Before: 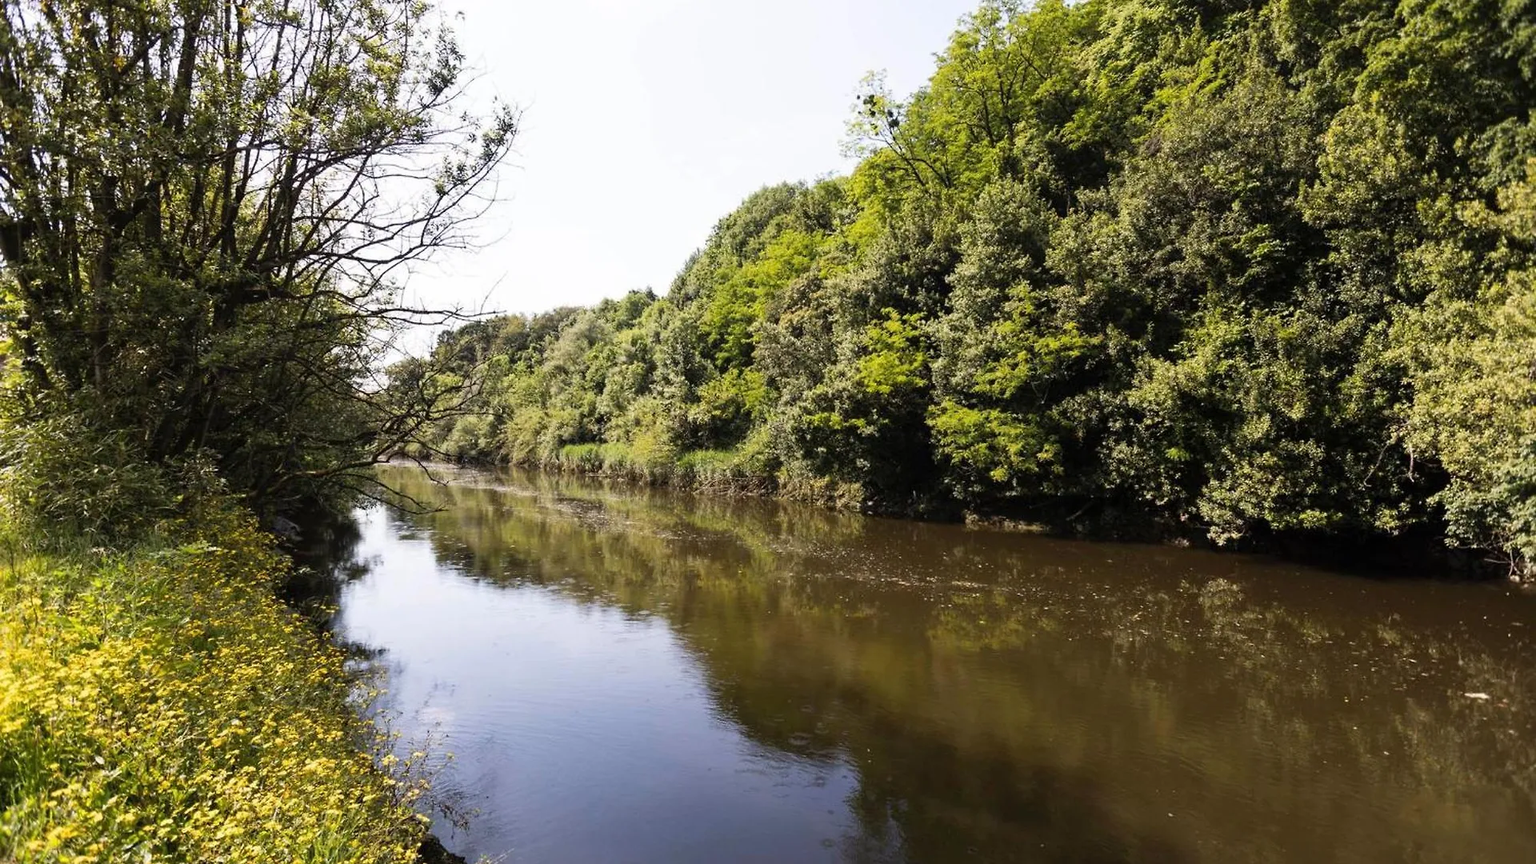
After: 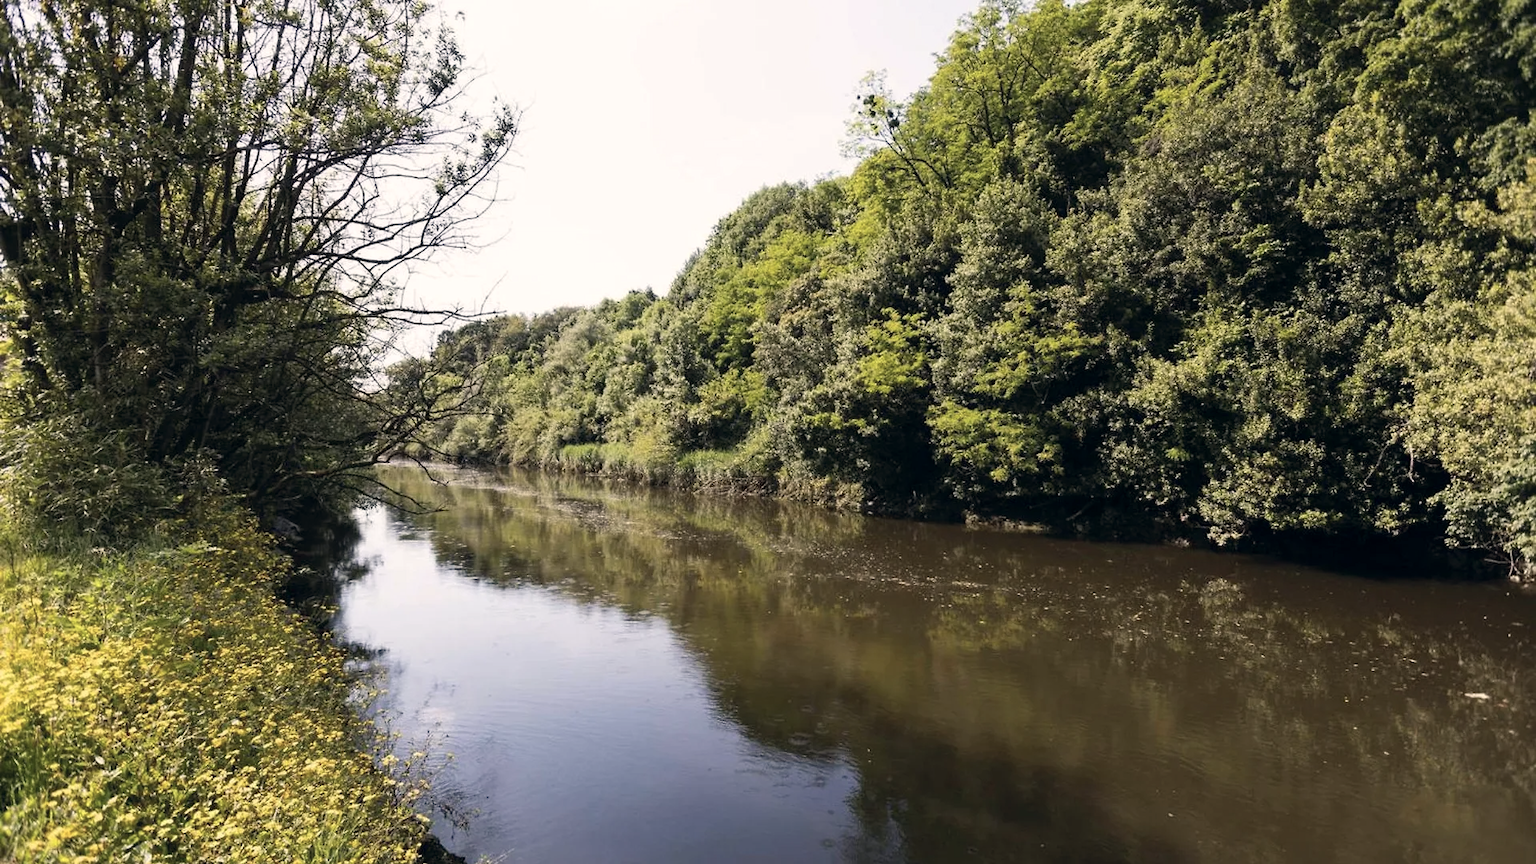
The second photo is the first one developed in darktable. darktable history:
color correction: highlights a* 2.8, highlights b* 5.01, shadows a* -2.56, shadows b* -4.9, saturation 0.769
